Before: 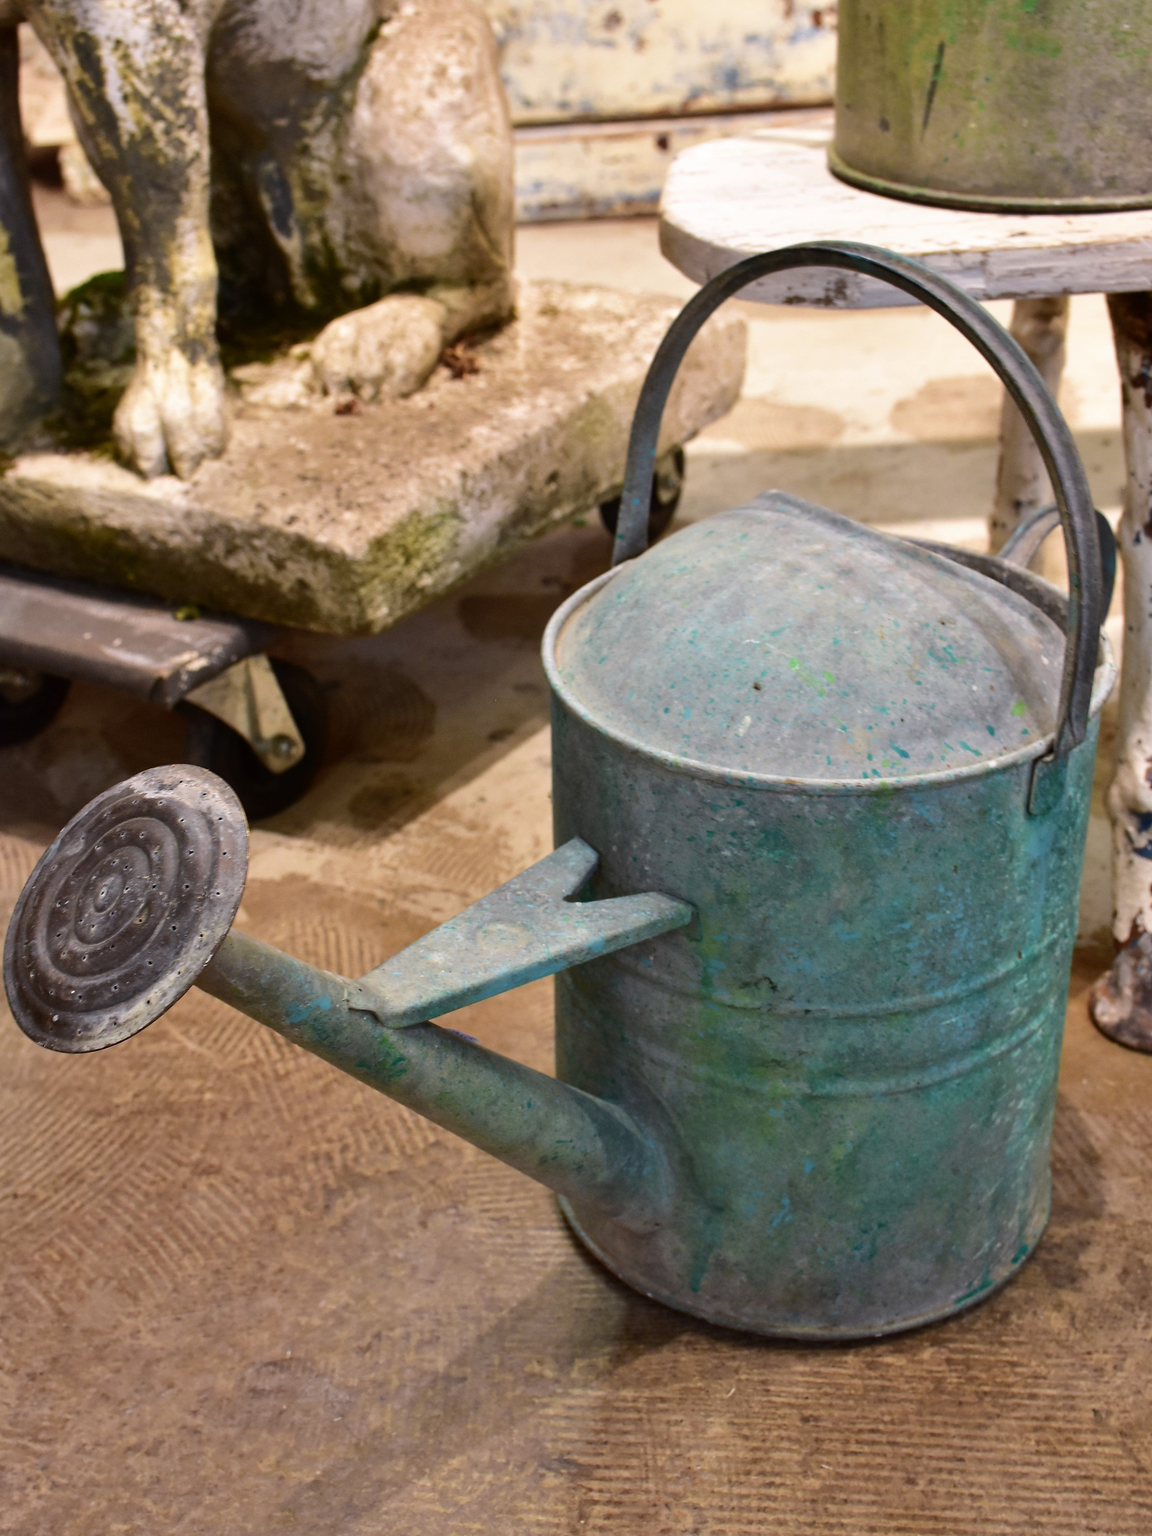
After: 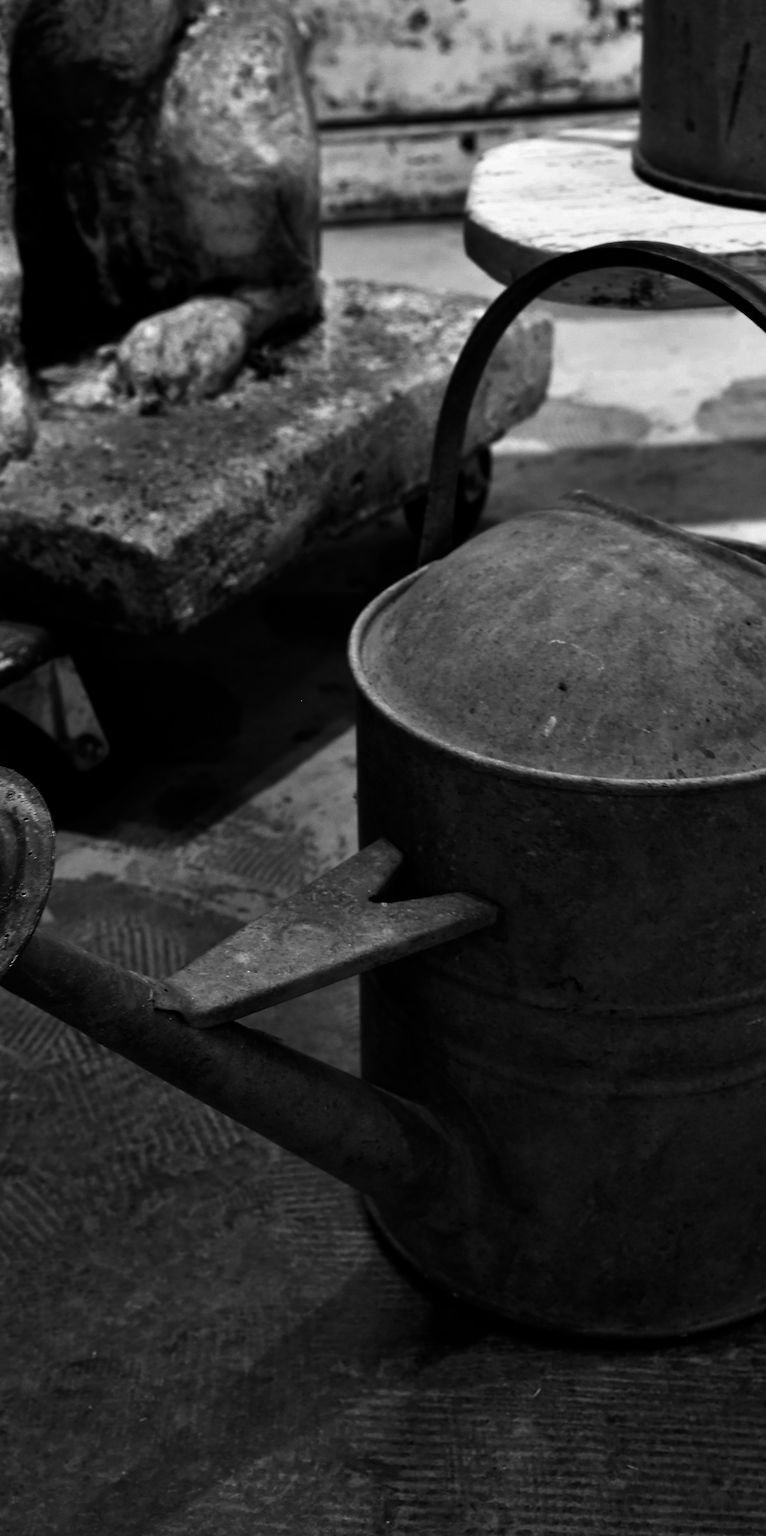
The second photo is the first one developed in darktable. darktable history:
crop: left 16.899%, right 16.556%
contrast brightness saturation: contrast 0.02, brightness -1, saturation -1
